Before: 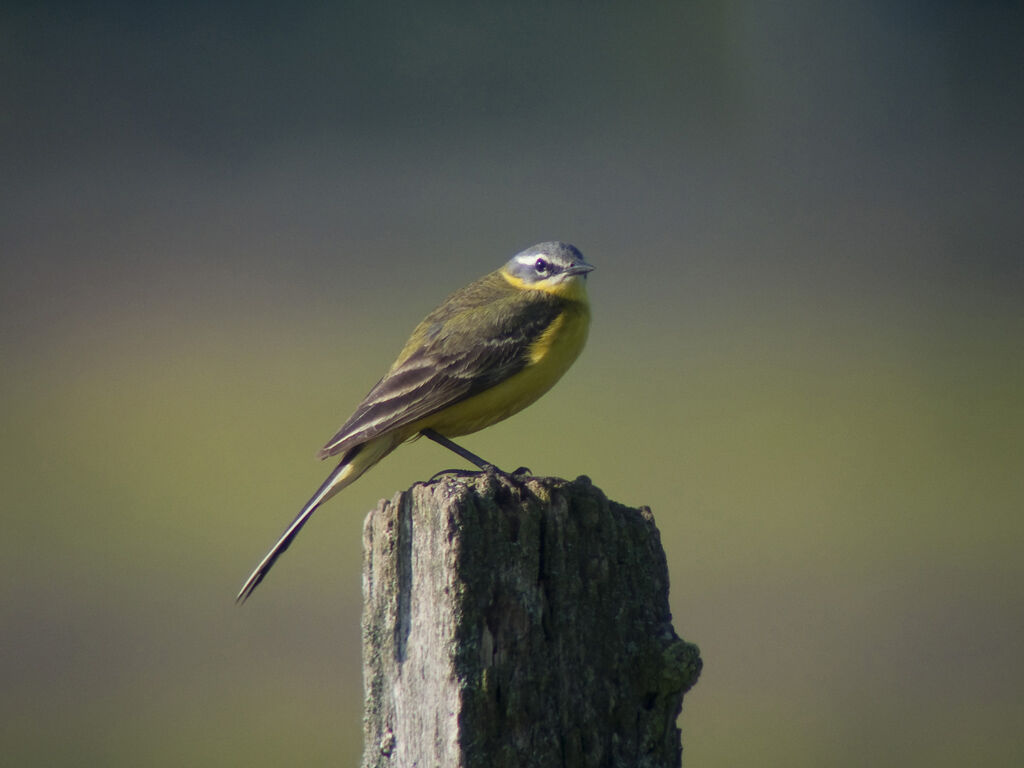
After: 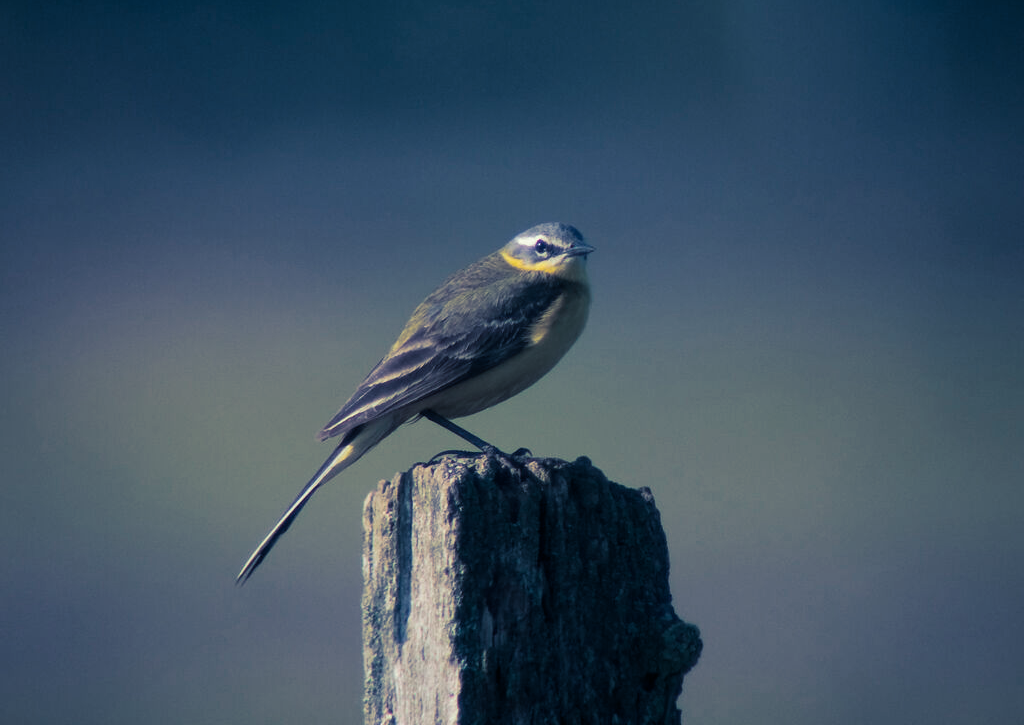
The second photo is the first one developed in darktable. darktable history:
crop and rotate: top 2.479%, bottom 3.018%
split-toning: shadows › hue 226.8°, shadows › saturation 0.84
